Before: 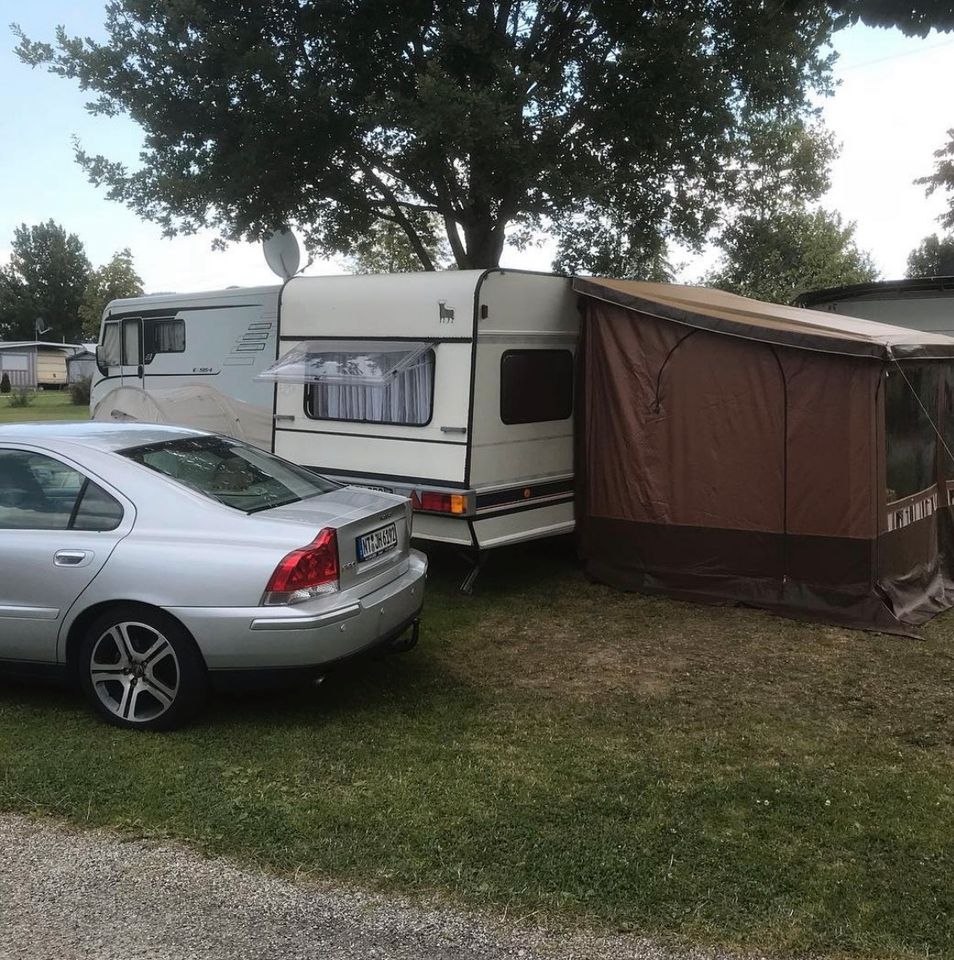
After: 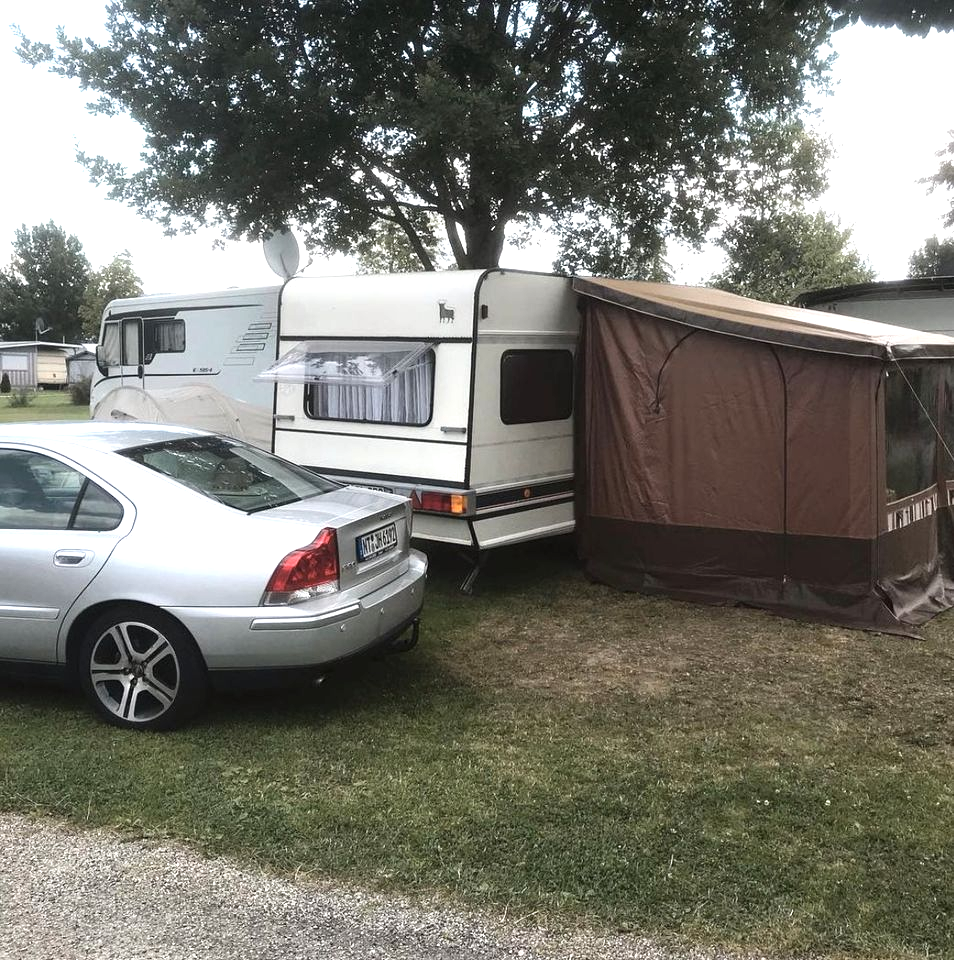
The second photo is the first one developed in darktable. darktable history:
exposure: black level correction 0, exposure 1 EV, compensate exposure bias true, compensate highlight preservation false
contrast brightness saturation: contrast 0.06, brightness -0.01, saturation -0.23
